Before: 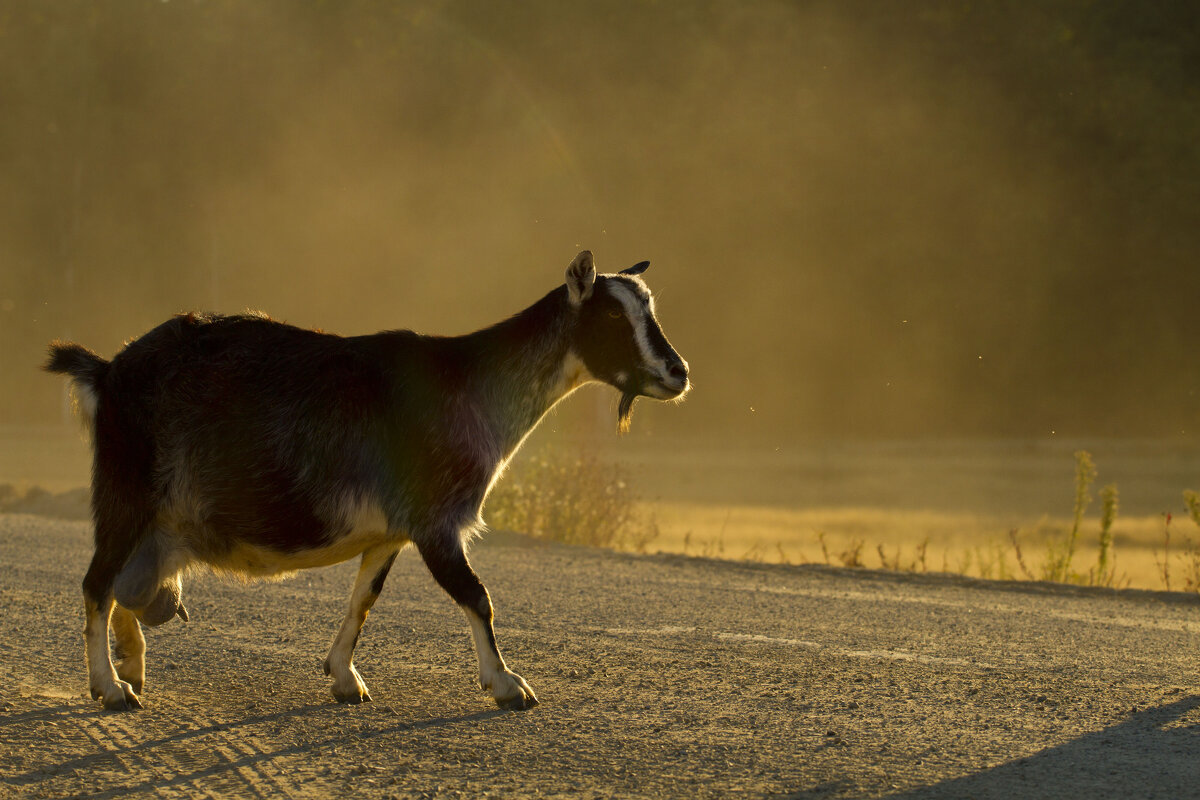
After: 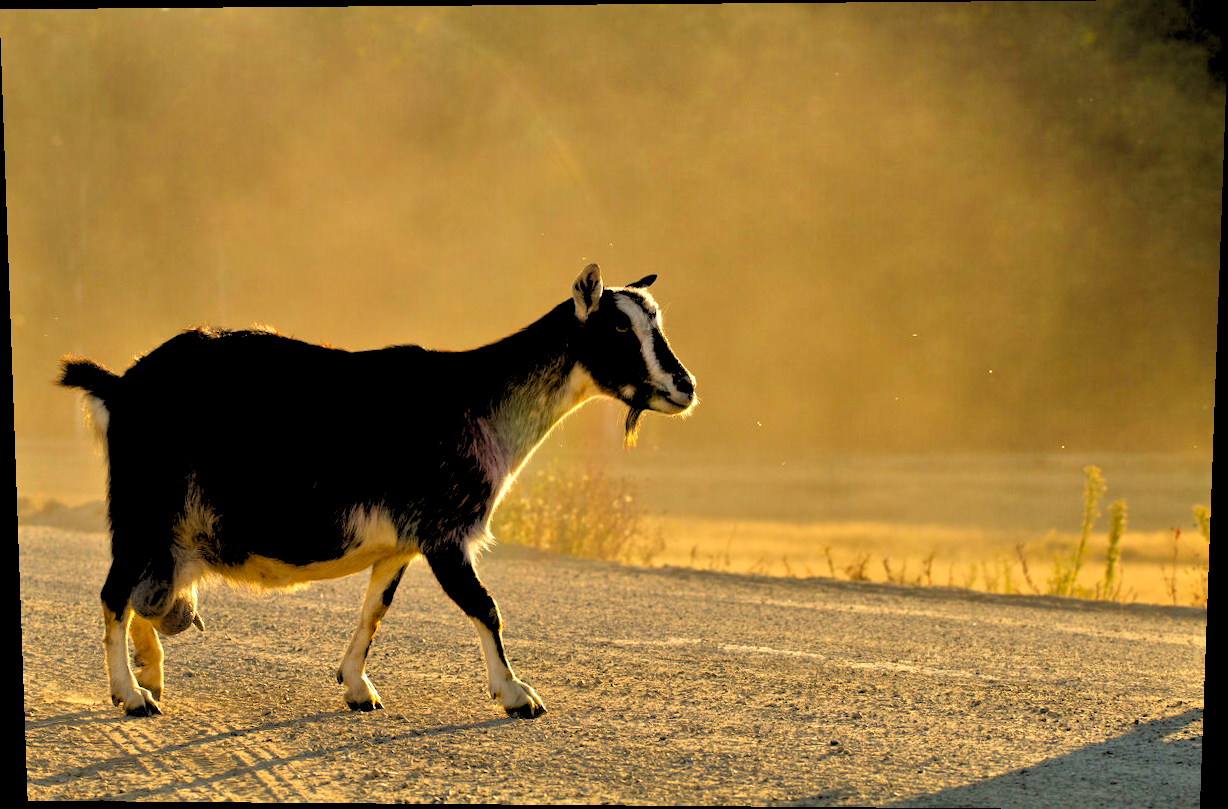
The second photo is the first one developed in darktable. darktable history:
rotate and perspective: lens shift (vertical) 0.048, lens shift (horizontal) -0.024, automatic cropping off
rgb levels: levels [[0.029, 0.461, 0.922], [0, 0.5, 1], [0, 0.5, 1]]
tone equalizer: -7 EV 0.15 EV, -6 EV 0.6 EV, -5 EV 1.15 EV, -4 EV 1.33 EV, -3 EV 1.15 EV, -2 EV 0.6 EV, -1 EV 0.15 EV, mask exposure compensation -0.5 EV
